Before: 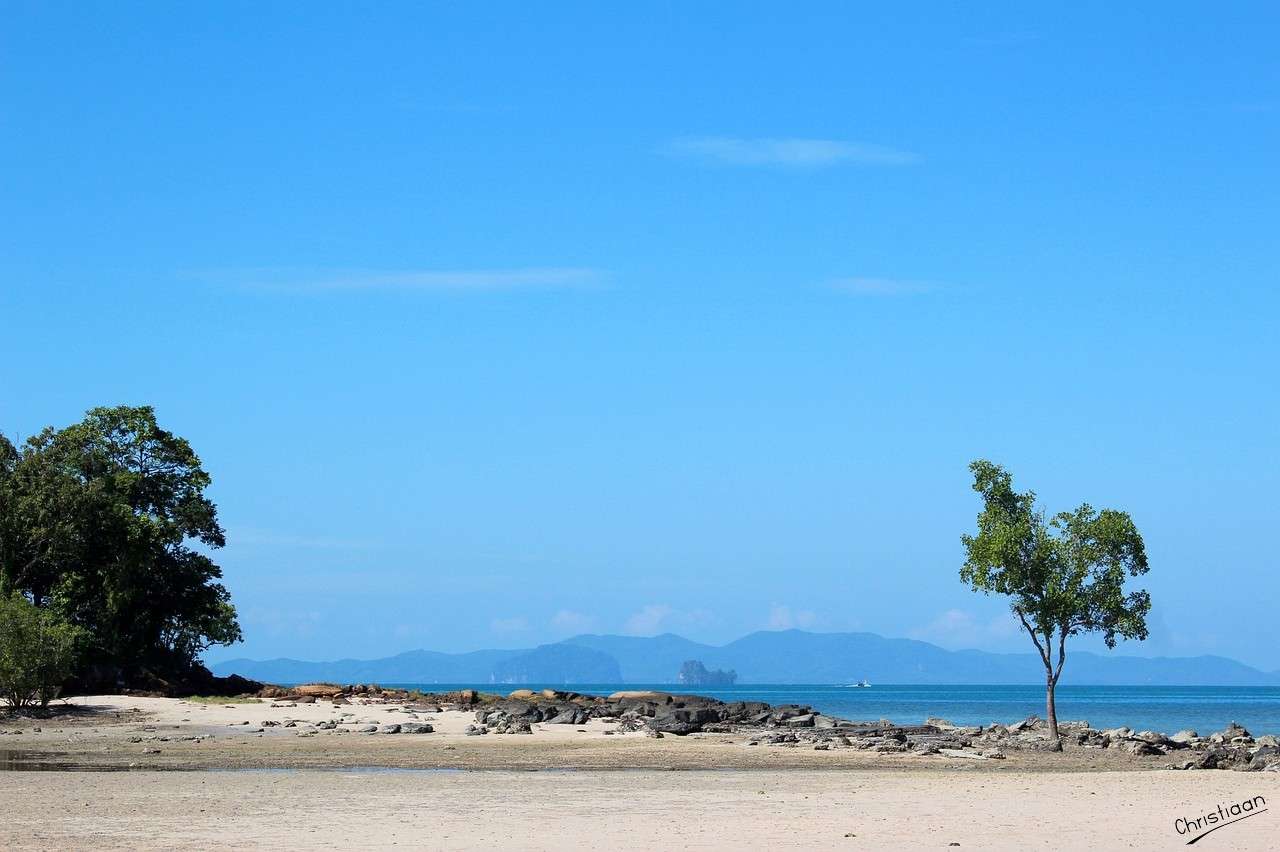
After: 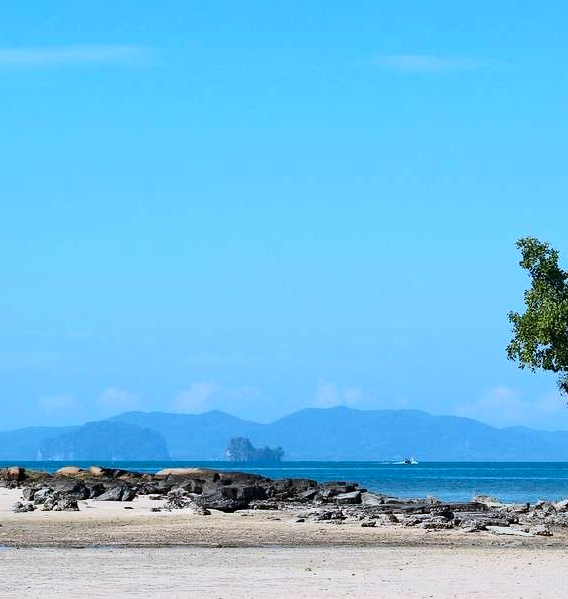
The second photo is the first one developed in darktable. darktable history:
crop: left 35.432%, top 26.233%, right 20.145%, bottom 3.432%
shadows and highlights: shadows -20, white point adjustment -2, highlights -35
contrast brightness saturation: contrast 0.28
color correction: highlights a* -0.772, highlights b* -8.92
